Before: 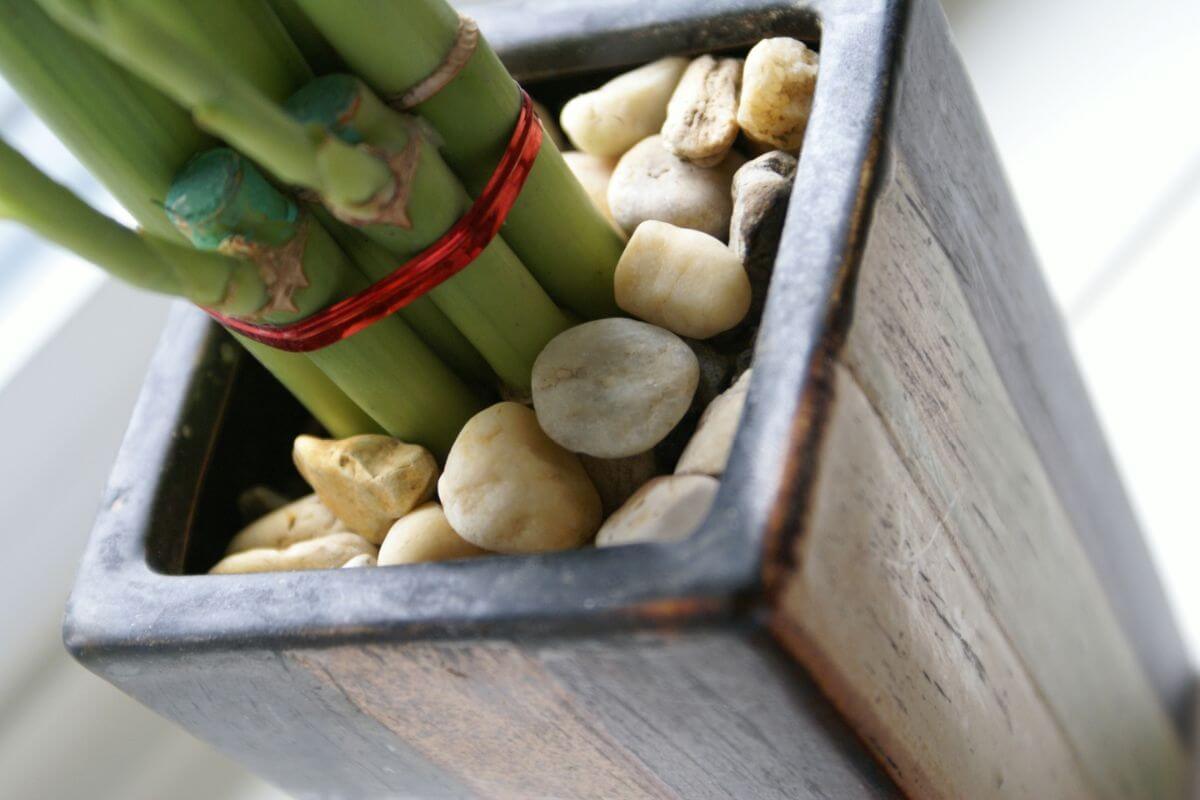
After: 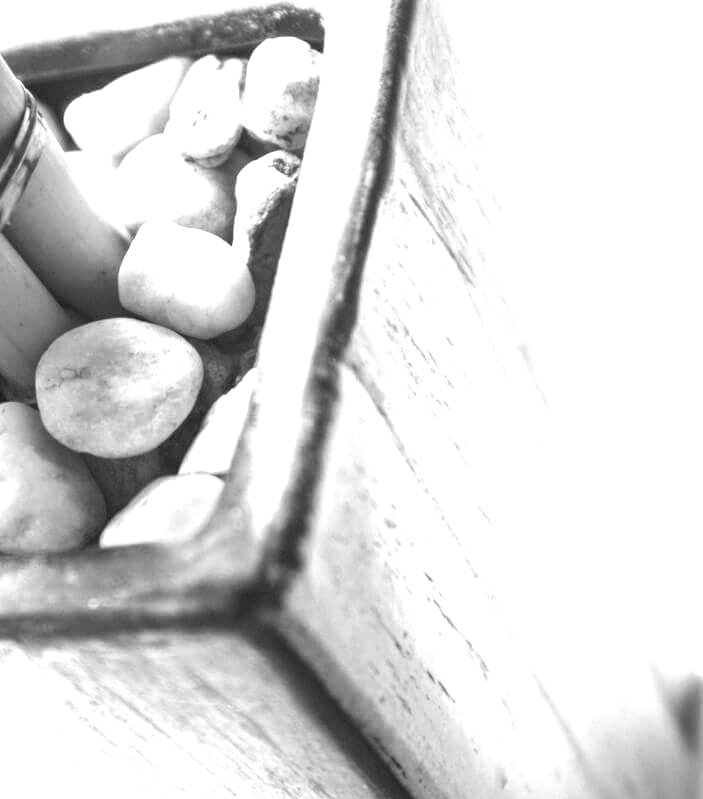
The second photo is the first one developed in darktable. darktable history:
white balance: red 1.138, green 0.996, blue 0.812
rgb curve: curves: ch0 [(0, 0) (0.093, 0.159) (0.241, 0.265) (0.414, 0.42) (1, 1)], compensate middle gray true, preserve colors basic power
contrast brightness saturation: contrast 0.05, brightness 0.06, saturation 0.01
monochrome: on, module defaults
crop: left 41.402%
exposure: black level correction 0, exposure 1.1 EV, compensate exposure bias true, compensate highlight preservation false
local contrast: on, module defaults
tone equalizer: -8 EV -0.75 EV, -7 EV -0.7 EV, -6 EV -0.6 EV, -5 EV -0.4 EV, -3 EV 0.4 EV, -2 EV 0.6 EV, -1 EV 0.7 EV, +0 EV 0.75 EV, edges refinement/feathering 500, mask exposure compensation -1.57 EV, preserve details no
